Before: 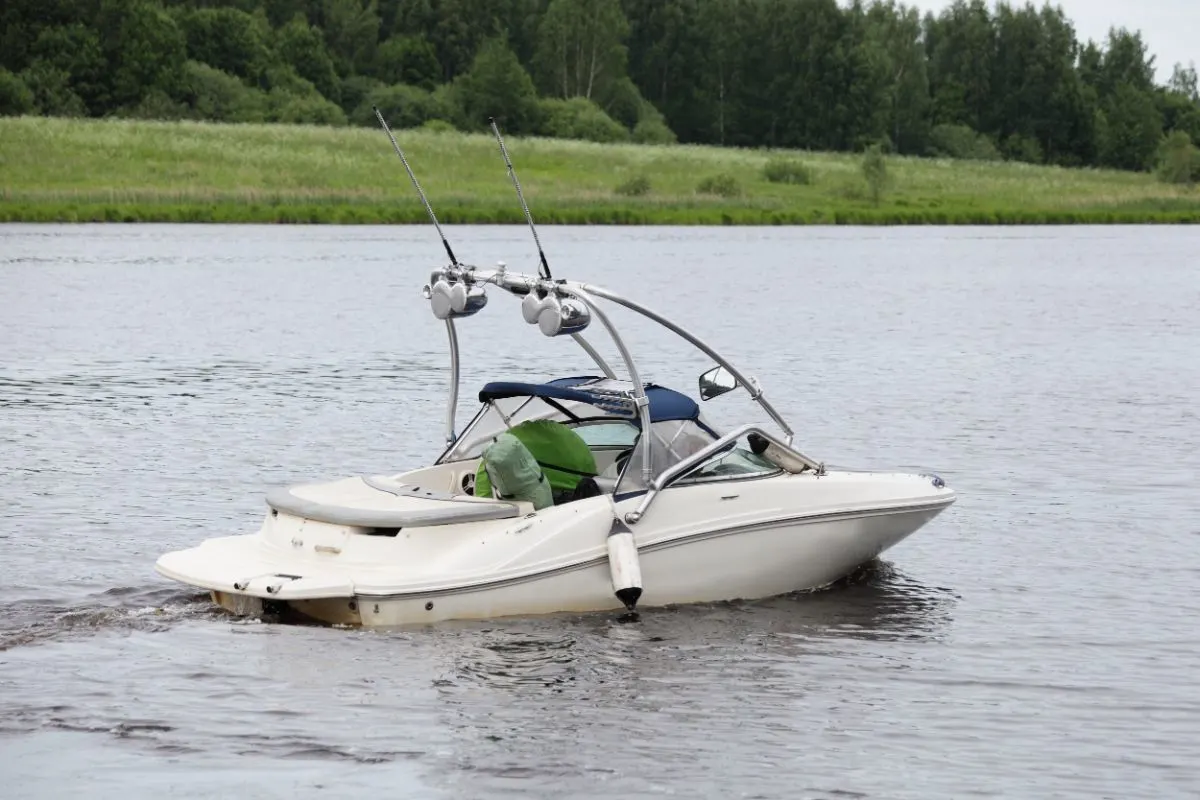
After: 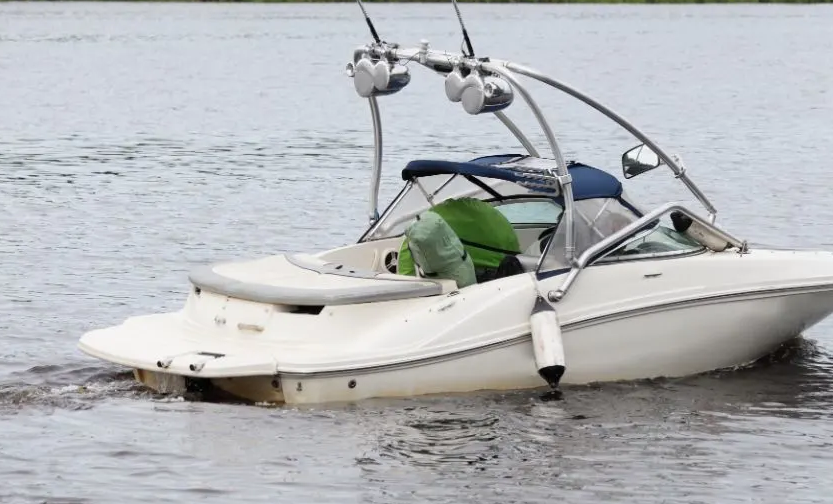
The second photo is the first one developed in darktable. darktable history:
crop: left 6.49%, top 27.84%, right 24.032%, bottom 9.054%
